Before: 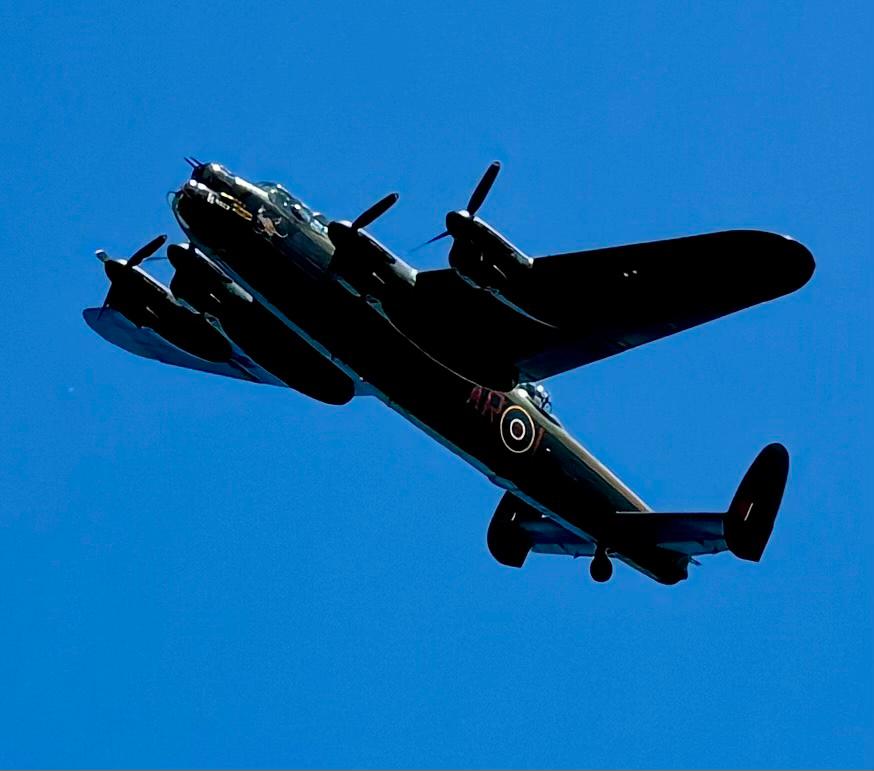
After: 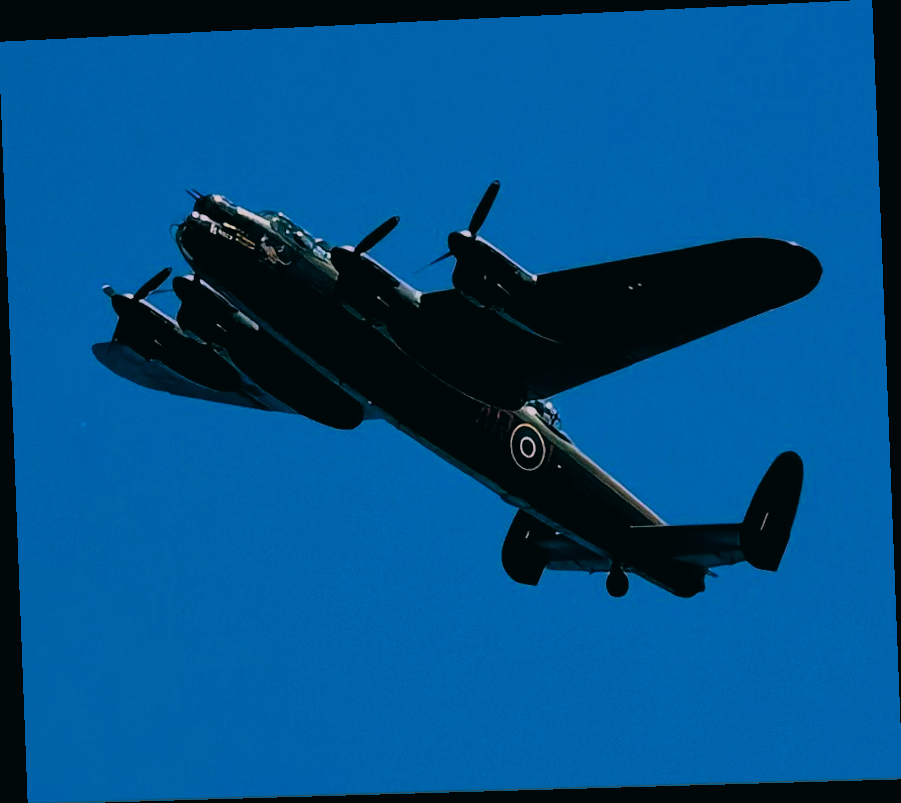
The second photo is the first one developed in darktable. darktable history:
rotate and perspective: rotation -2.22°, lens shift (horizontal) -0.022, automatic cropping off
color balance: lift [1.016, 0.983, 1, 1.017], gamma [0.78, 1.018, 1.043, 0.957], gain [0.786, 1.063, 0.937, 1.017], input saturation 118.26%, contrast 13.43%, contrast fulcrum 21.62%, output saturation 82.76%
filmic rgb: black relative exposure -7.65 EV, white relative exposure 4.56 EV, hardness 3.61, color science v6 (2022)
crop and rotate: left 0.126%
